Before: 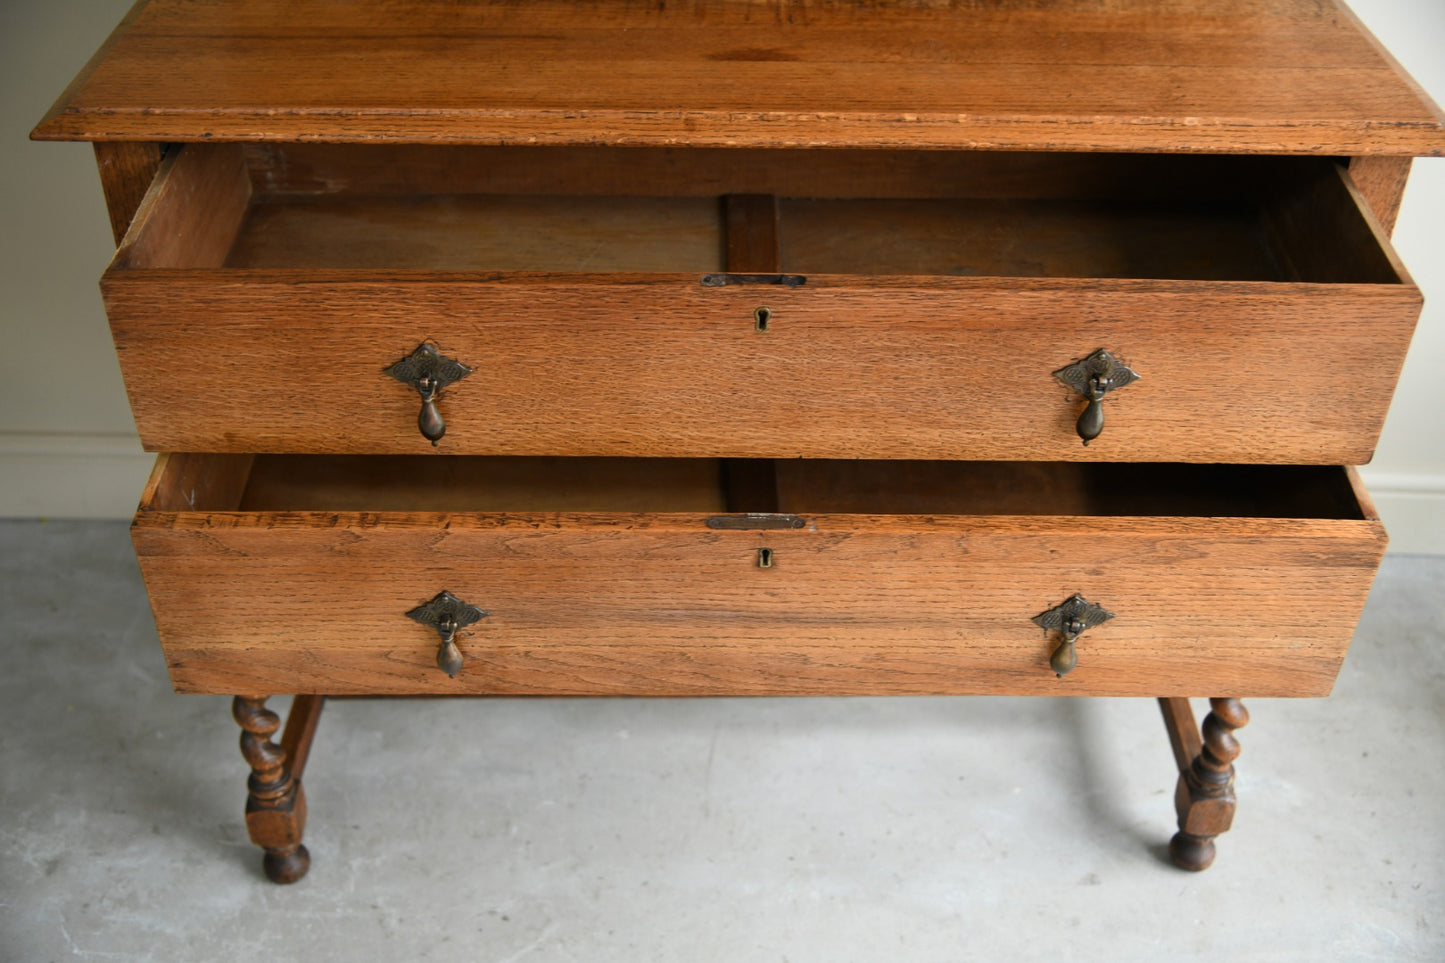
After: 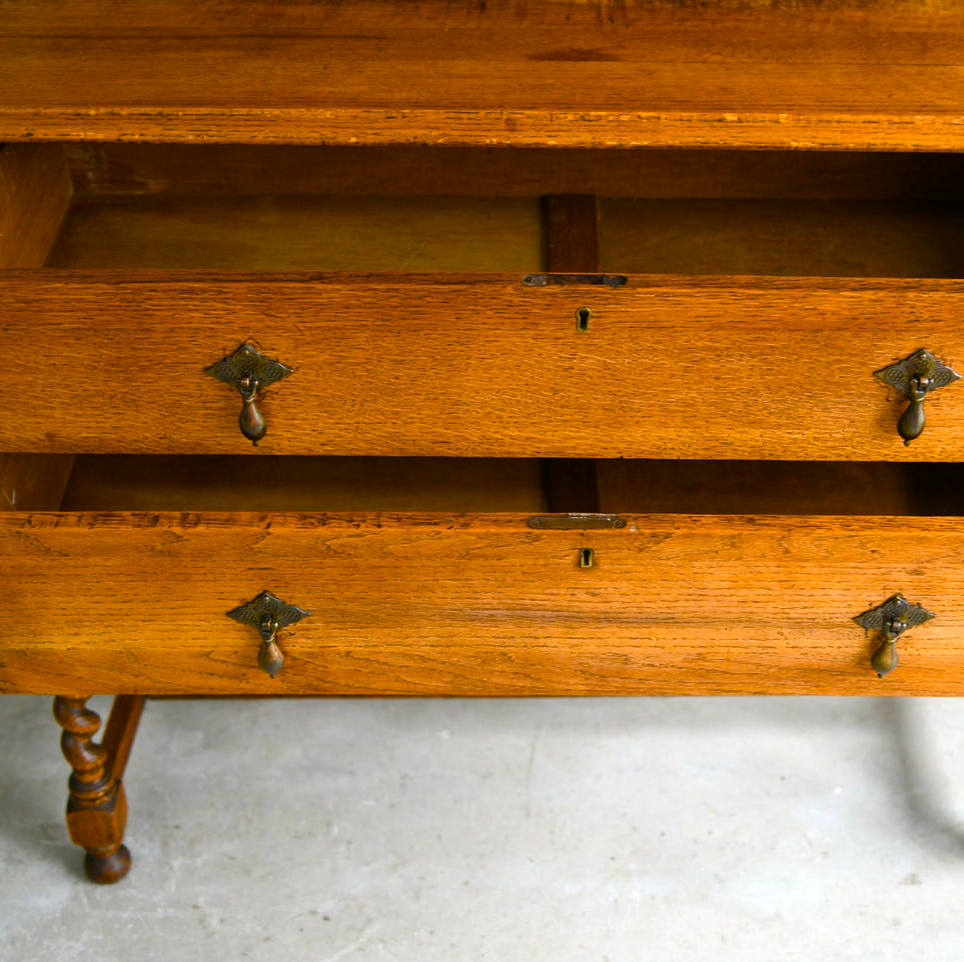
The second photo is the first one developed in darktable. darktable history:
crop and rotate: left 12.398%, right 20.86%
color balance rgb: highlights gain › luminance 0.606%, highlights gain › chroma 0.323%, highlights gain › hue 41.96°, linear chroma grading › global chroma 25.369%, perceptual saturation grading › global saturation 20%, perceptual saturation grading › highlights -24.729%, perceptual saturation grading › shadows 50.148%, perceptual brilliance grading › global brilliance 2.173%, perceptual brilliance grading › highlights 7.542%, perceptual brilliance grading › shadows -3.572%, global vibrance 27.444%
